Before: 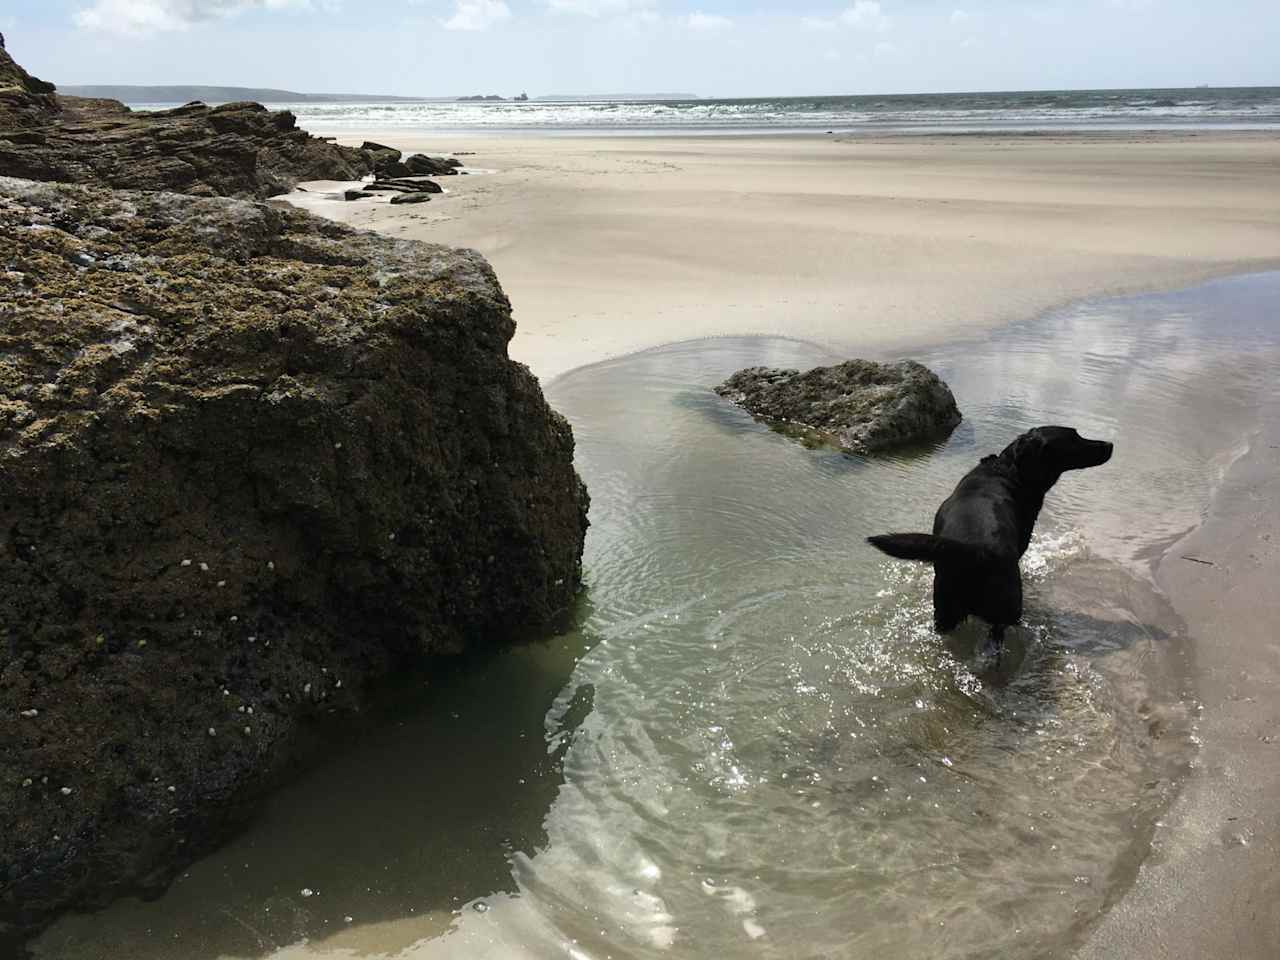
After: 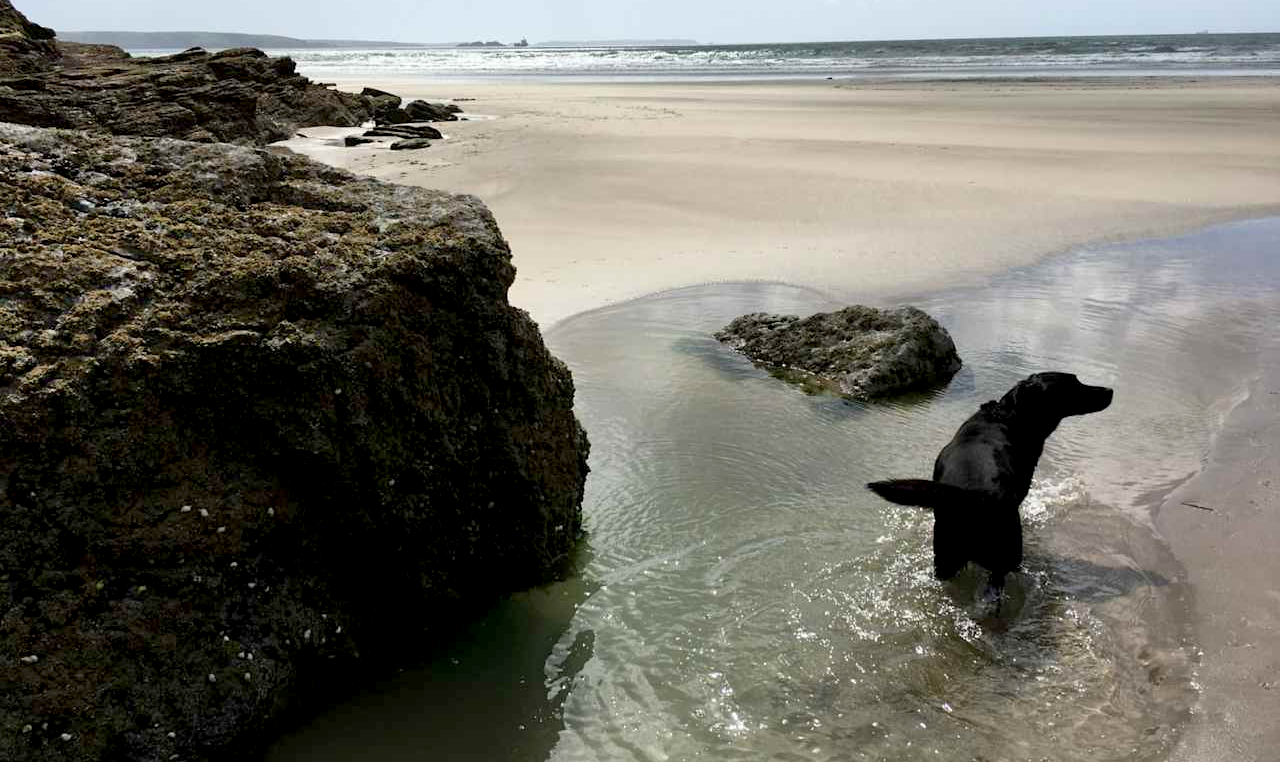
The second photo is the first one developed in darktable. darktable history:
crop and rotate: top 5.667%, bottom 14.937%
exposure: black level correction 0.009, compensate highlight preservation false
